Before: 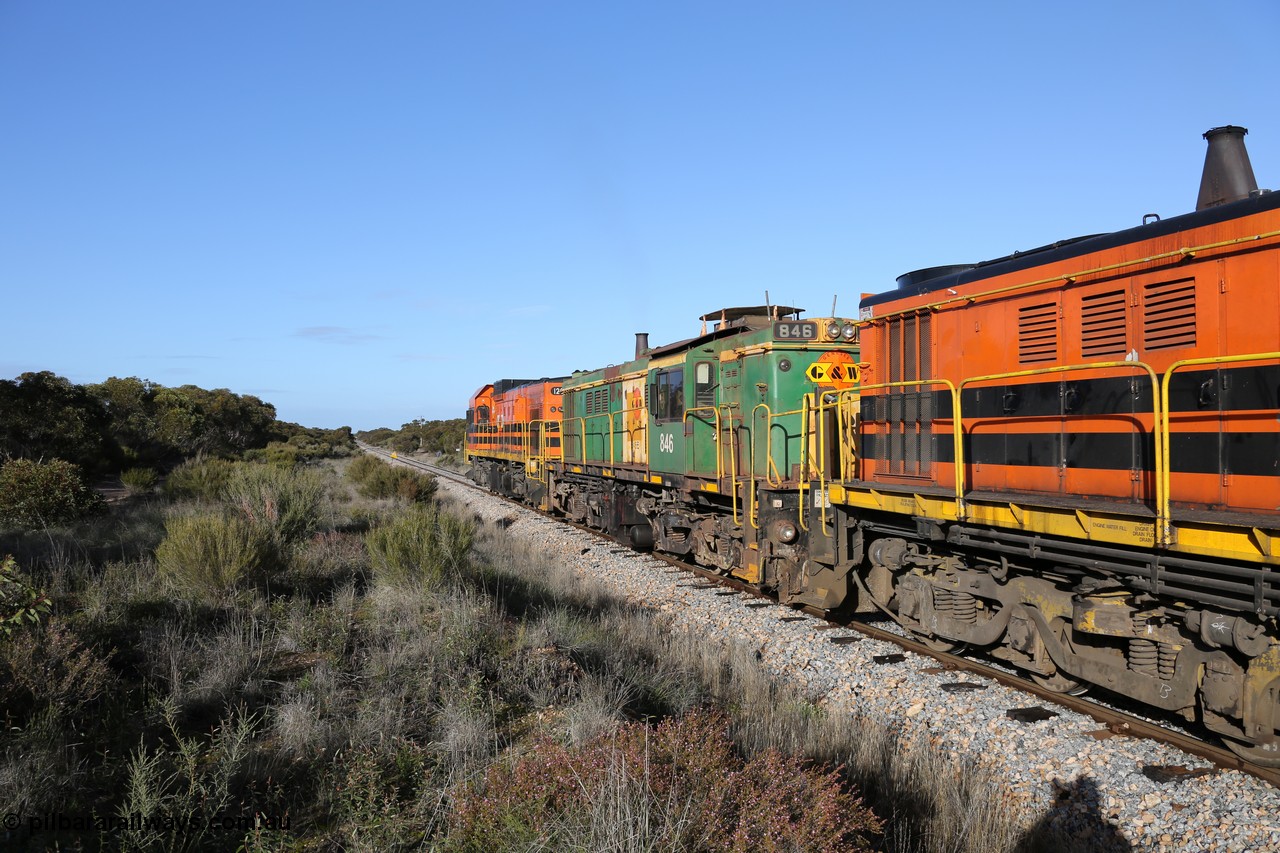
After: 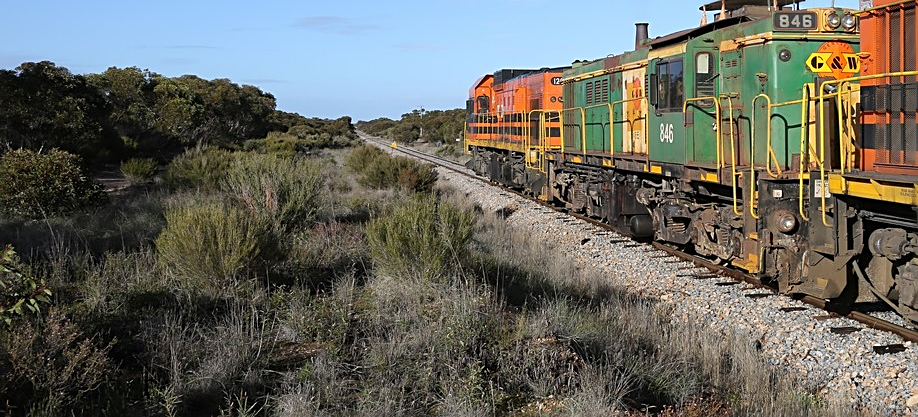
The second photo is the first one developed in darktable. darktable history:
crop: top 36.393%, right 28.26%, bottom 14.605%
sharpen: on, module defaults
